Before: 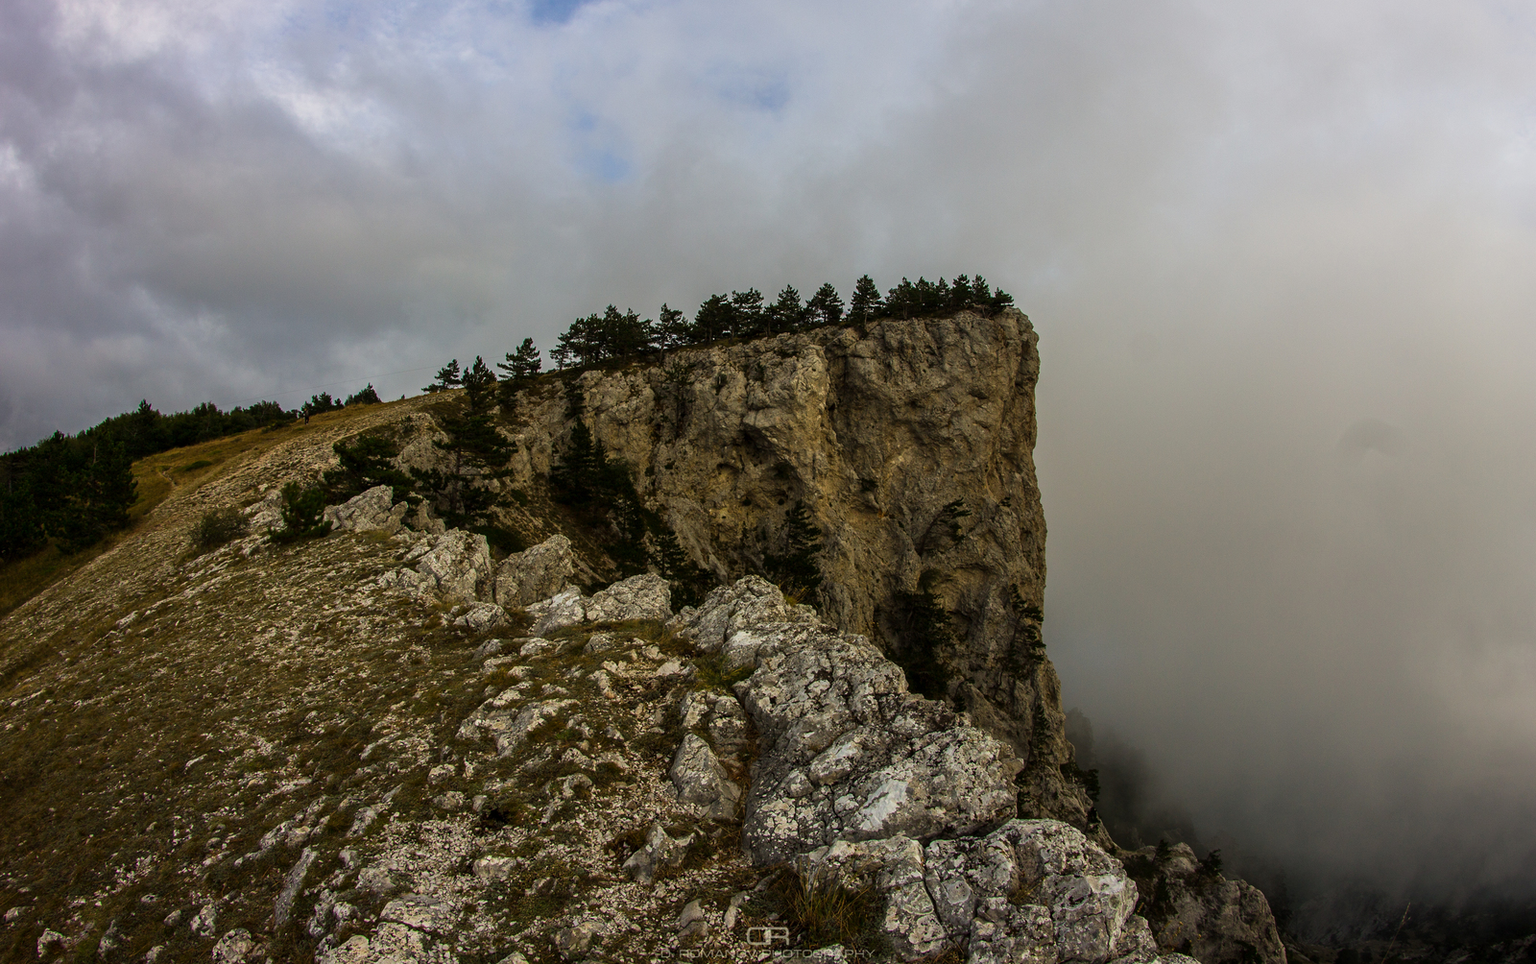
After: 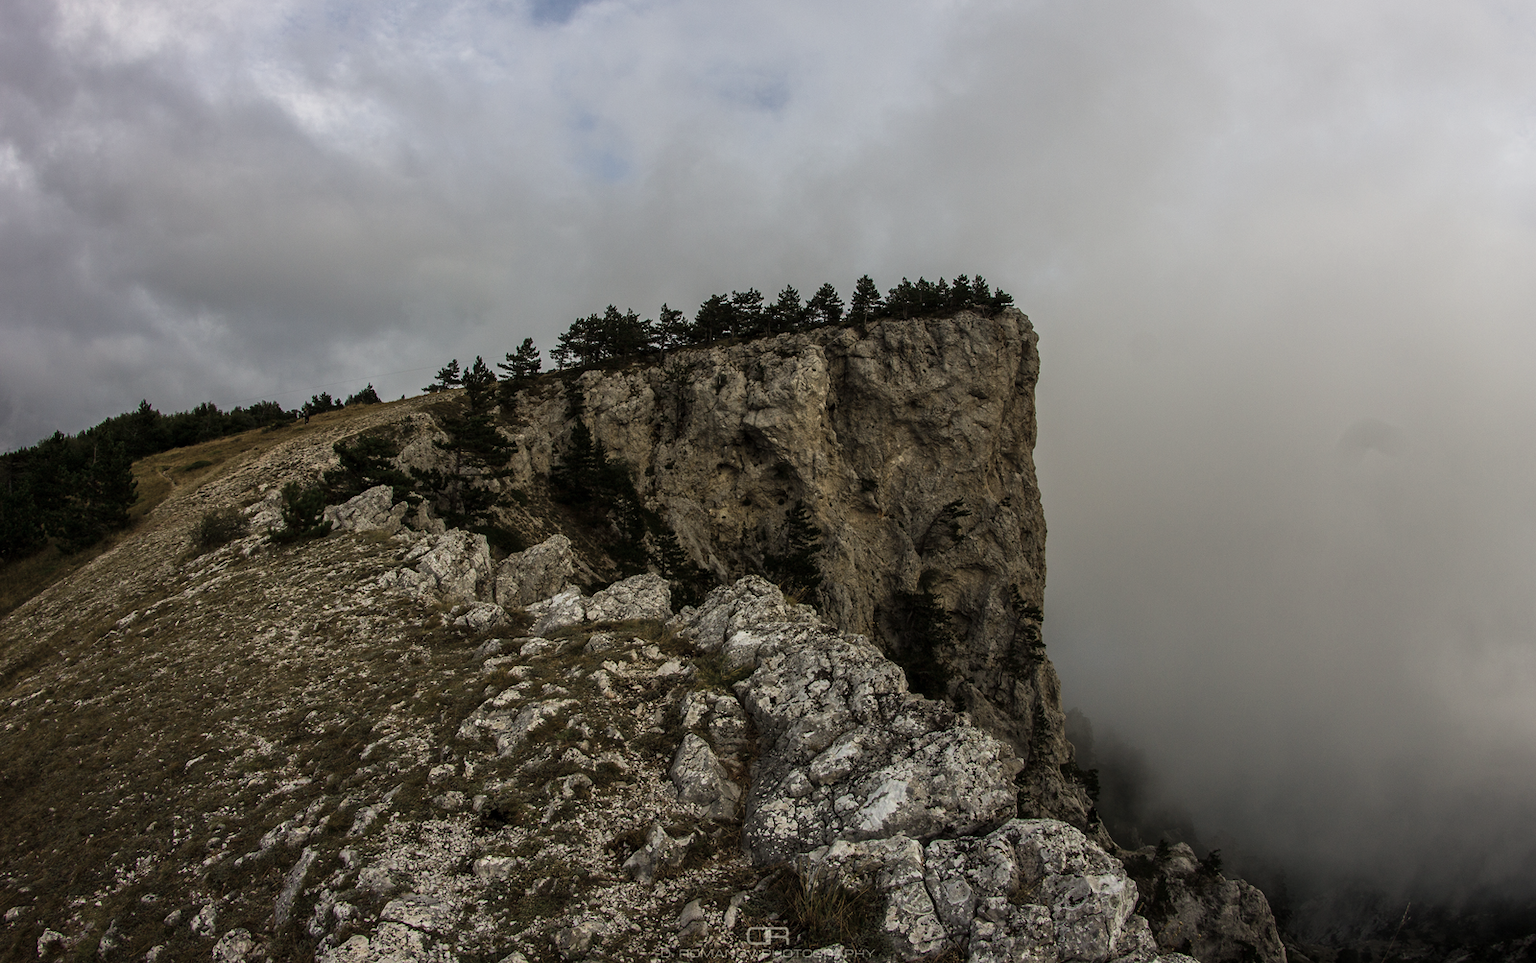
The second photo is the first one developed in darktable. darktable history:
color correction: highlights b* -0.052, saturation 0.598
